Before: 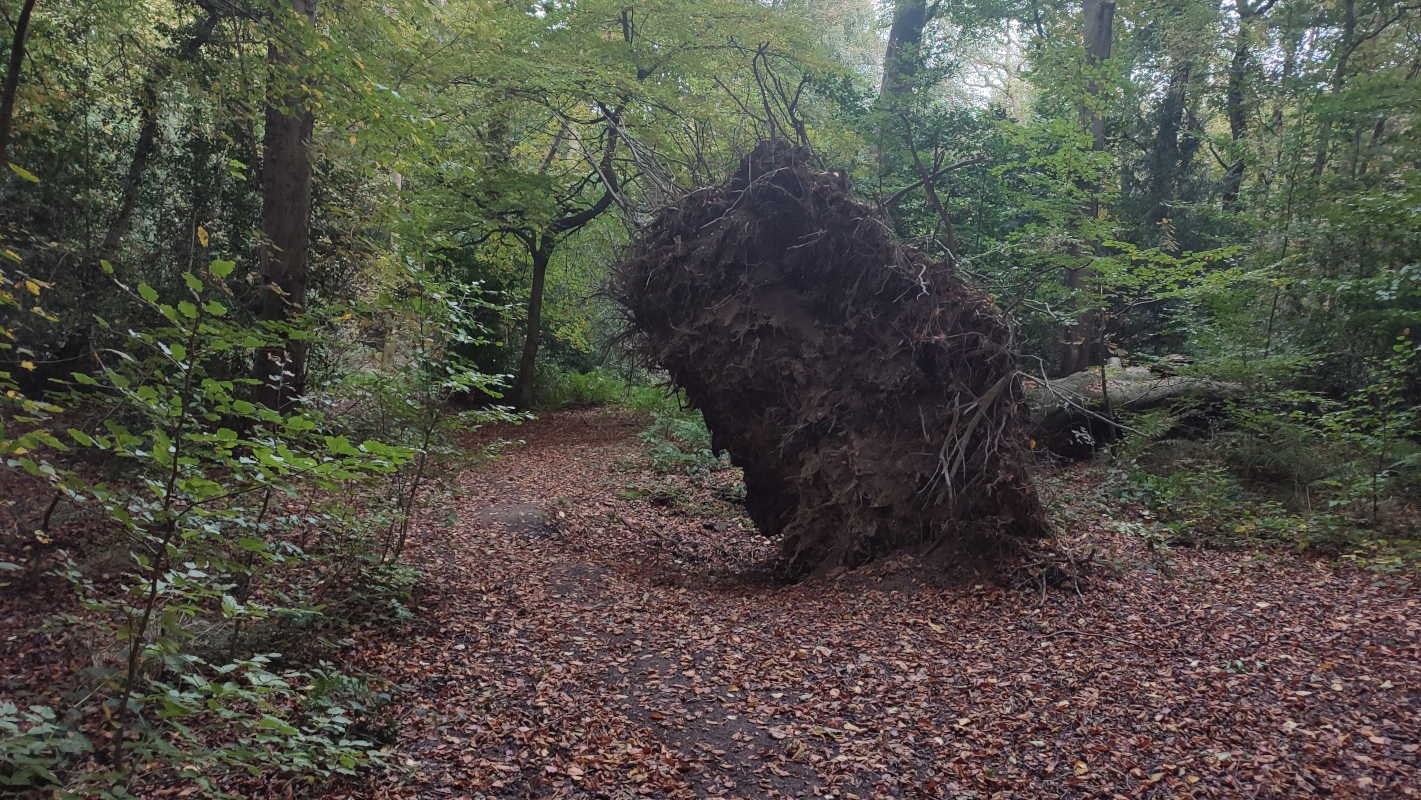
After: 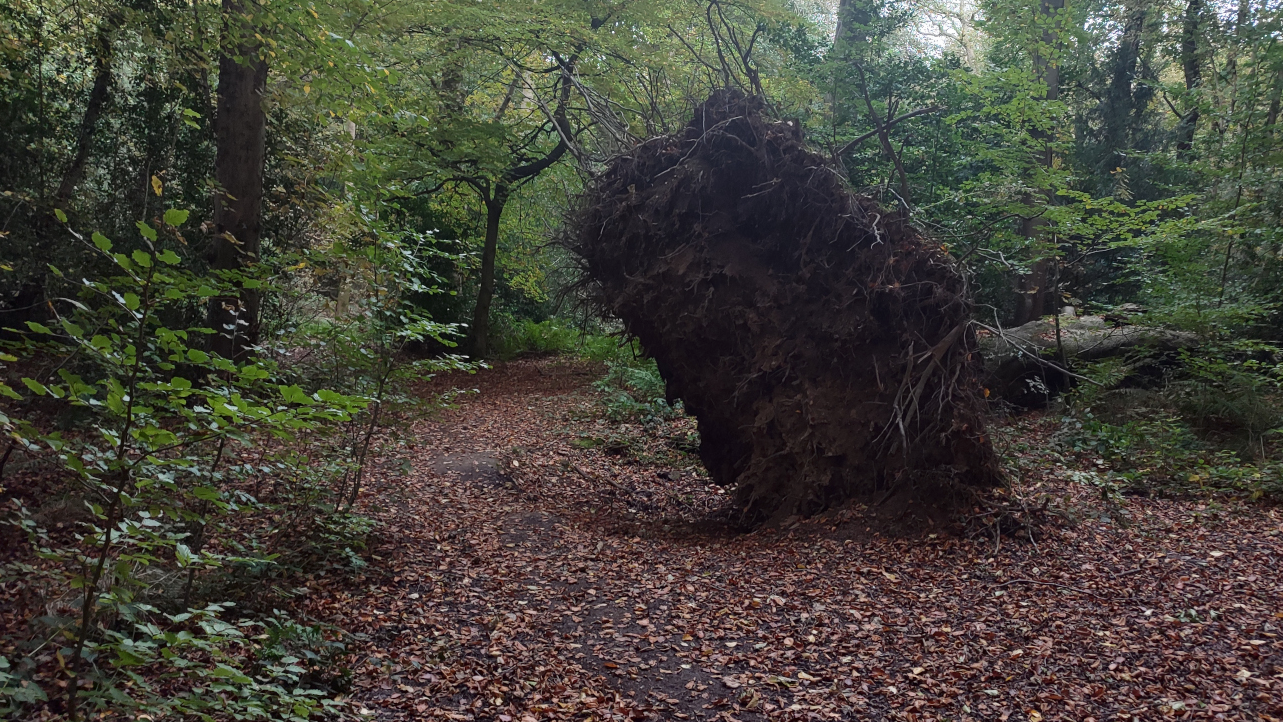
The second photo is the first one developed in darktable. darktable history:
crop: left 3.305%, top 6.436%, right 6.389%, bottom 3.258%
shadows and highlights: shadows -62.32, white point adjustment -5.22, highlights 61.59
